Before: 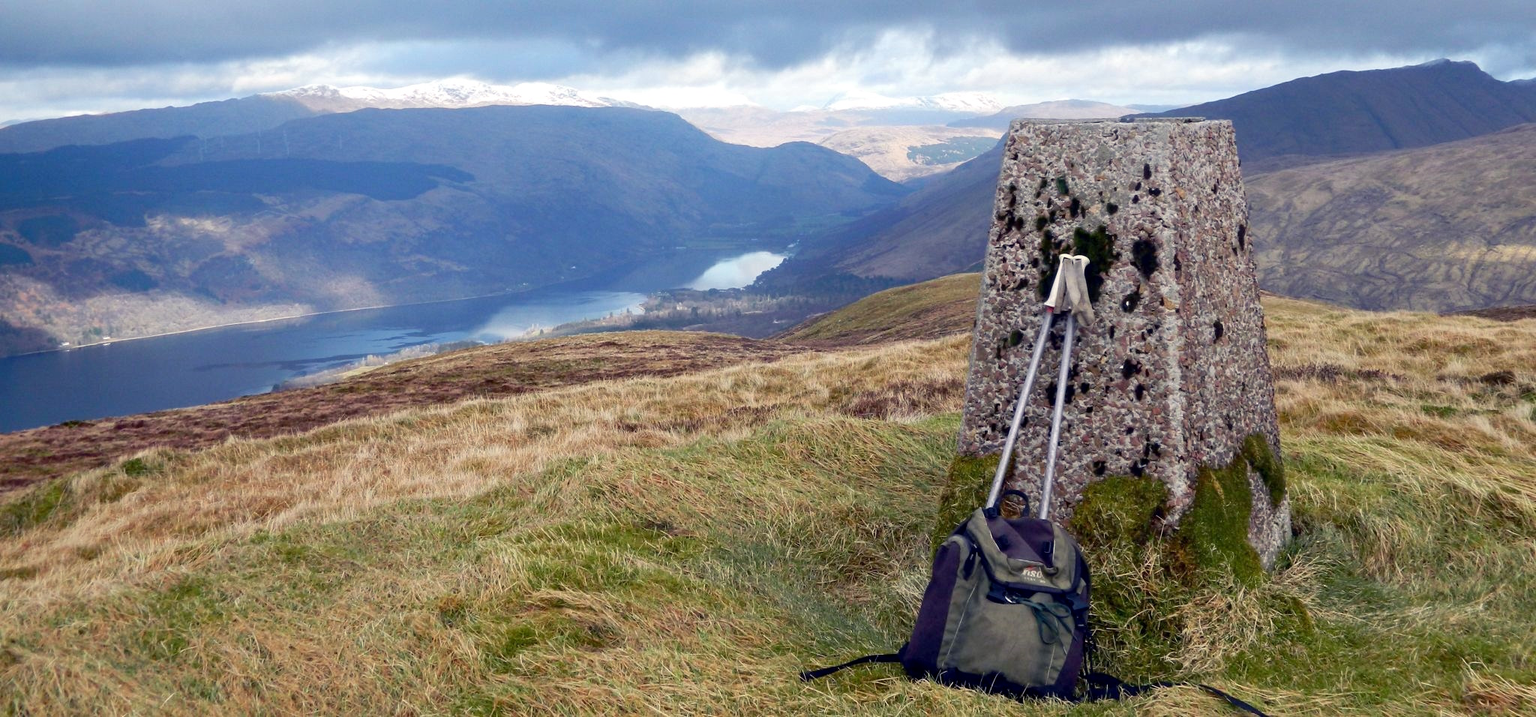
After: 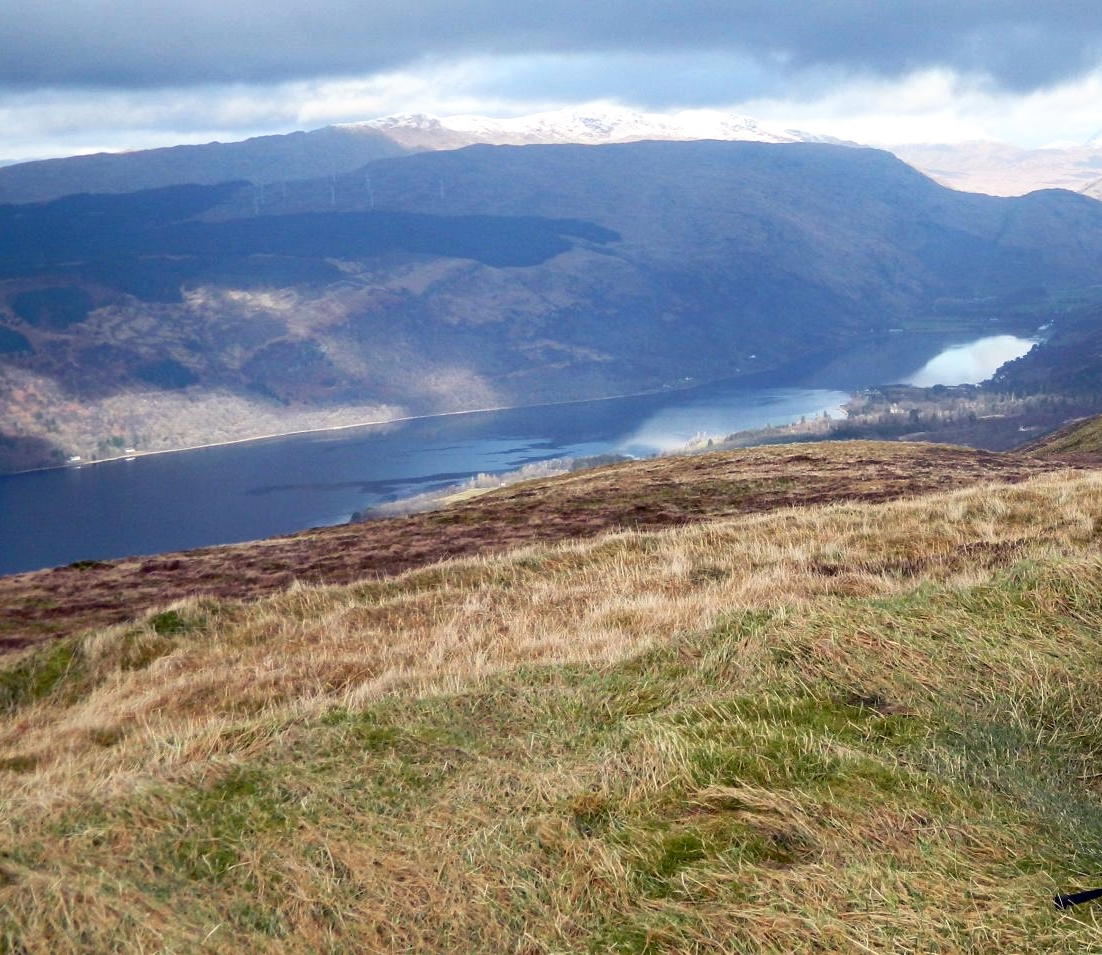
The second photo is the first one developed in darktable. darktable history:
tone equalizer: on, module defaults
crop: left 0.587%, right 45.588%, bottom 0.086%
rgb curve: curves: ch0 [(0, 0) (0.078, 0.051) (0.929, 0.956) (1, 1)], compensate middle gray true
